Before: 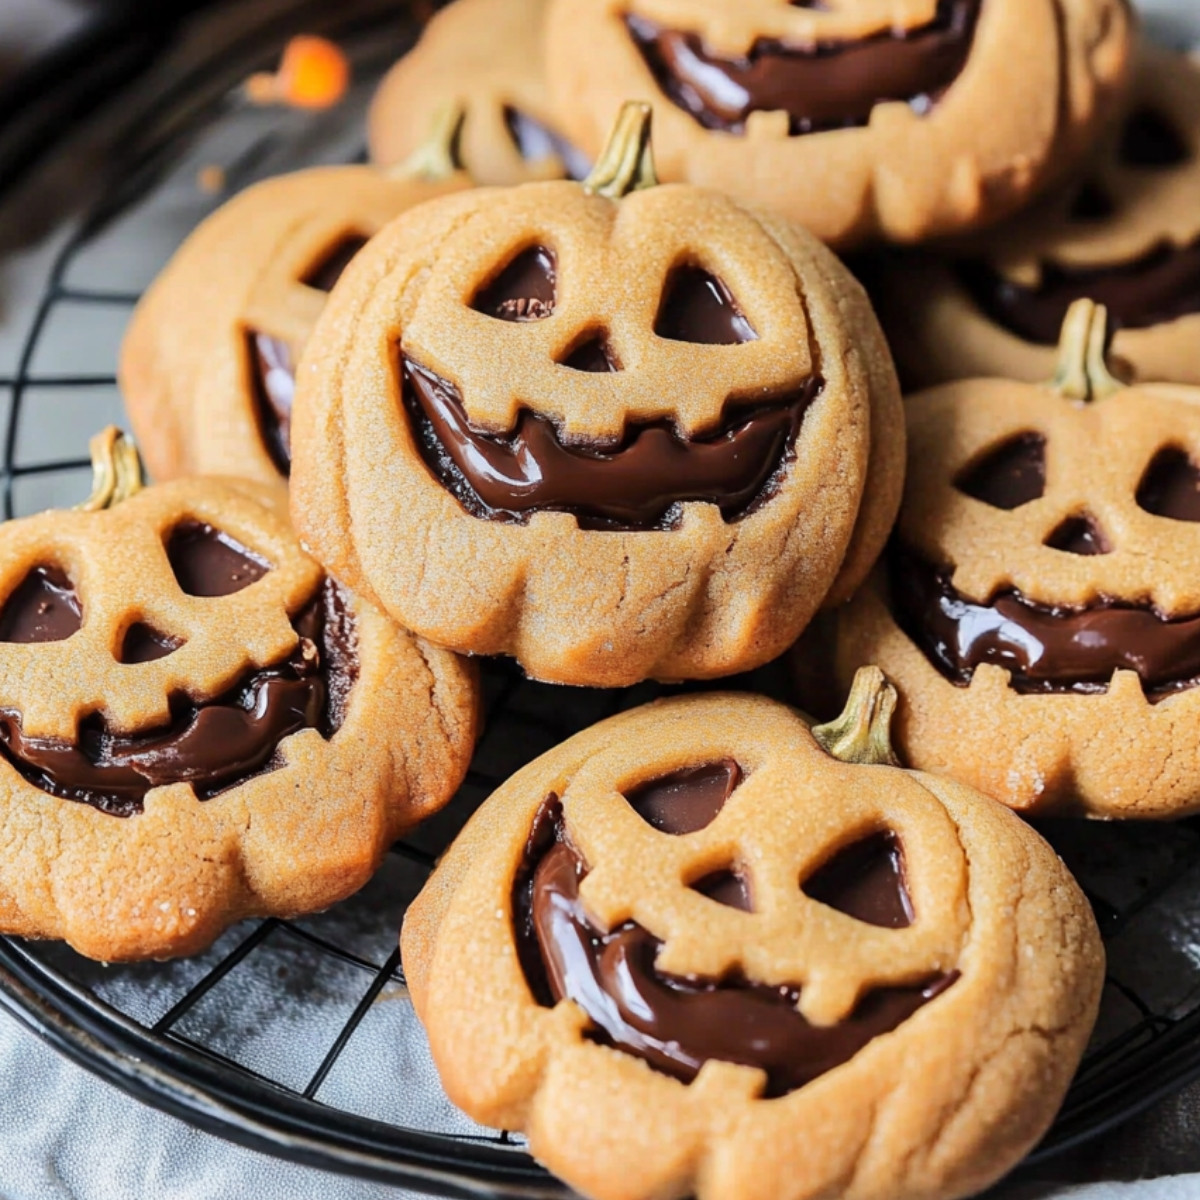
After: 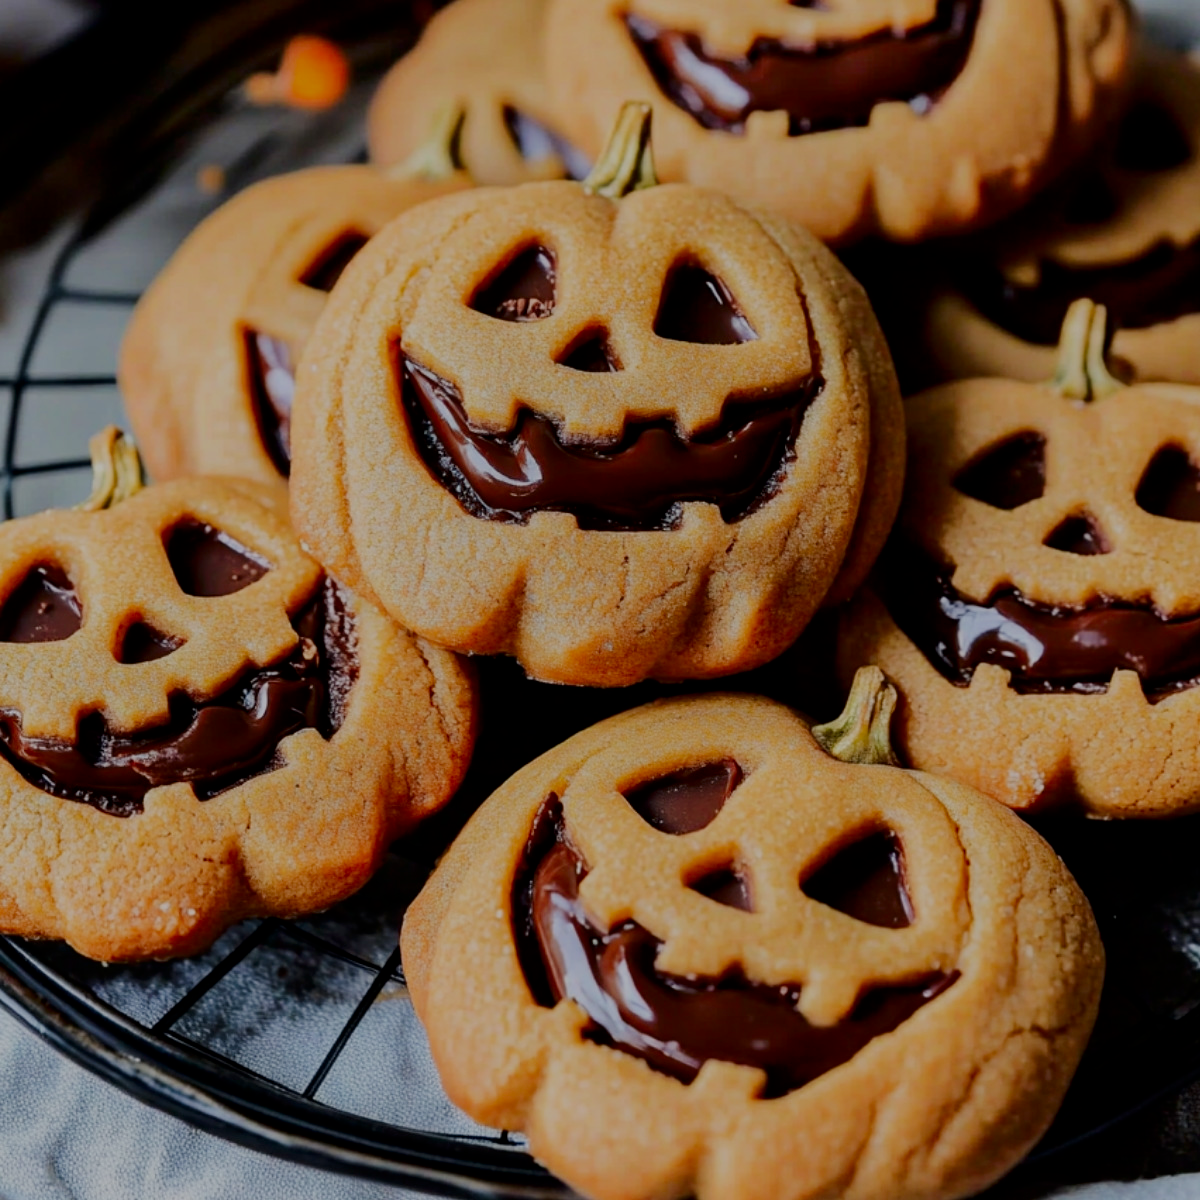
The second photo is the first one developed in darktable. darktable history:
filmic rgb: black relative exposure -6.98 EV, white relative exposure 5.63 EV, hardness 2.86
contrast brightness saturation: brightness -0.25, saturation 0.2
